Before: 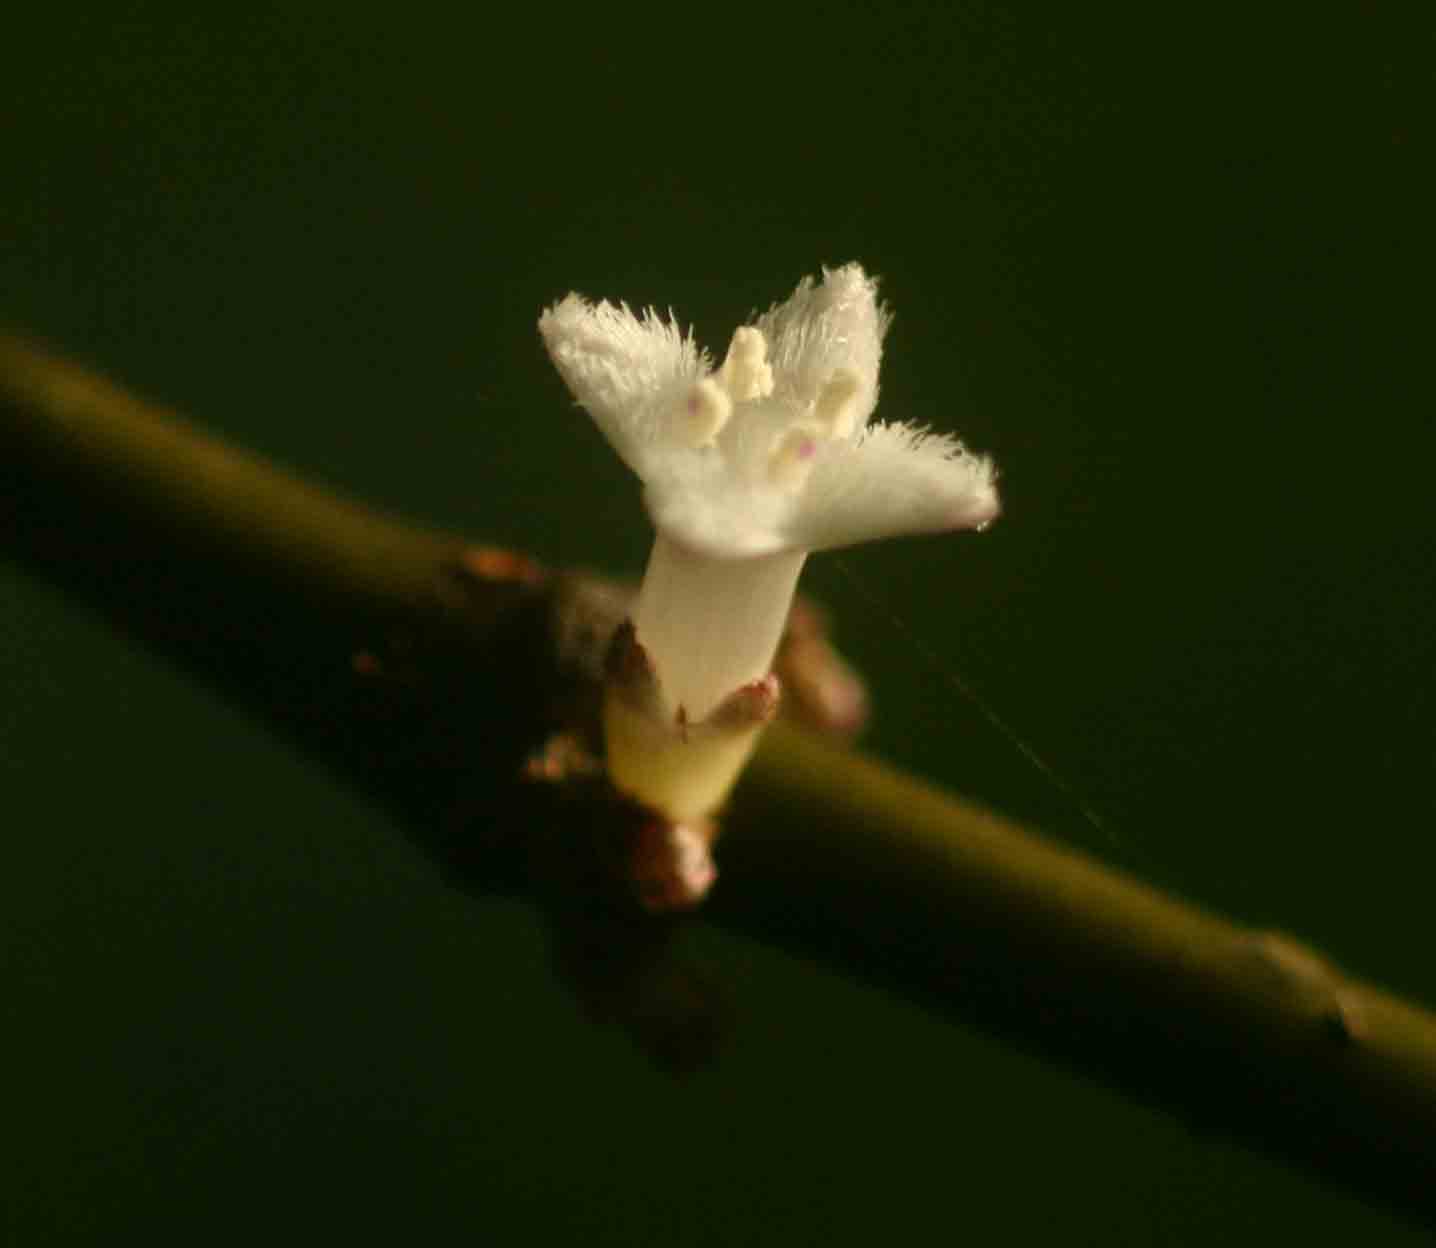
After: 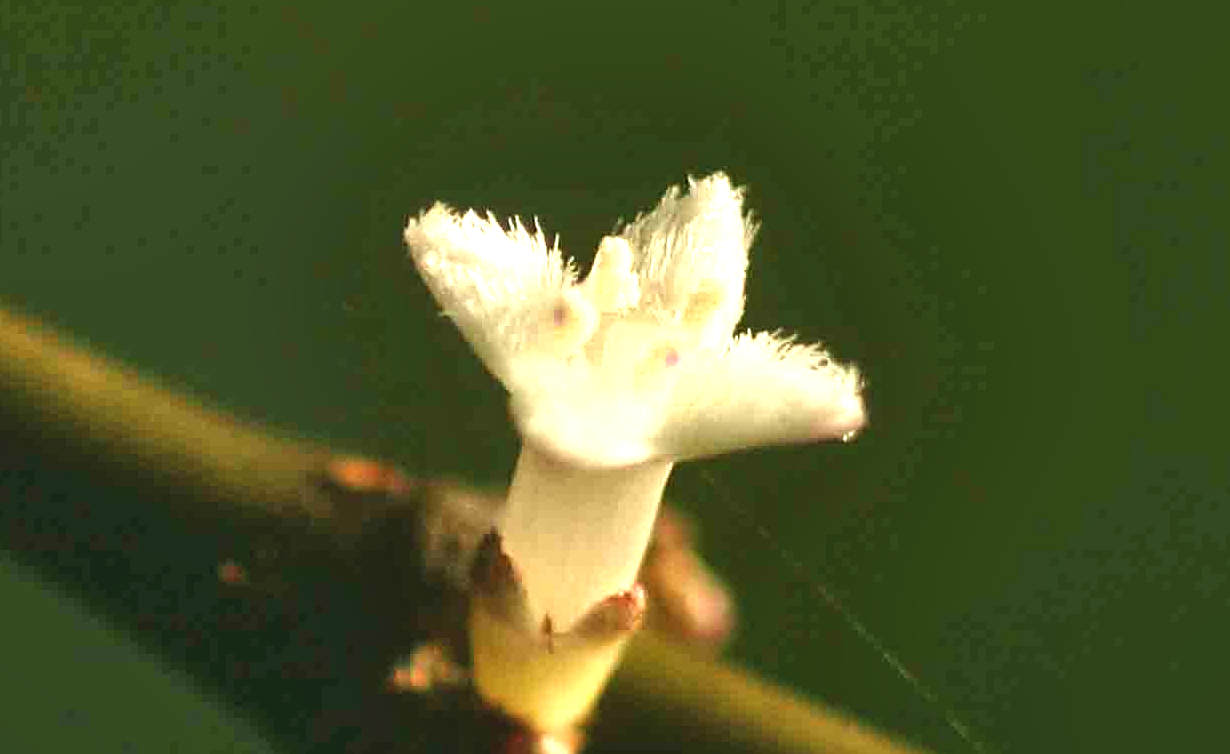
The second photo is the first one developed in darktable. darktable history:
shadows and highlights: radius 100.41, shadows 50.55, highlights -64.36, highlights color adjustment 49.82%, soften with gaussian
crop and rotate: left 9.345%, top 7.22%, right 4.982%, bottom 32.331%
exposure: black level correction -0.002, exposure 1.35 EV, compensate highlight preservation false
sharpen: on, module defaults
